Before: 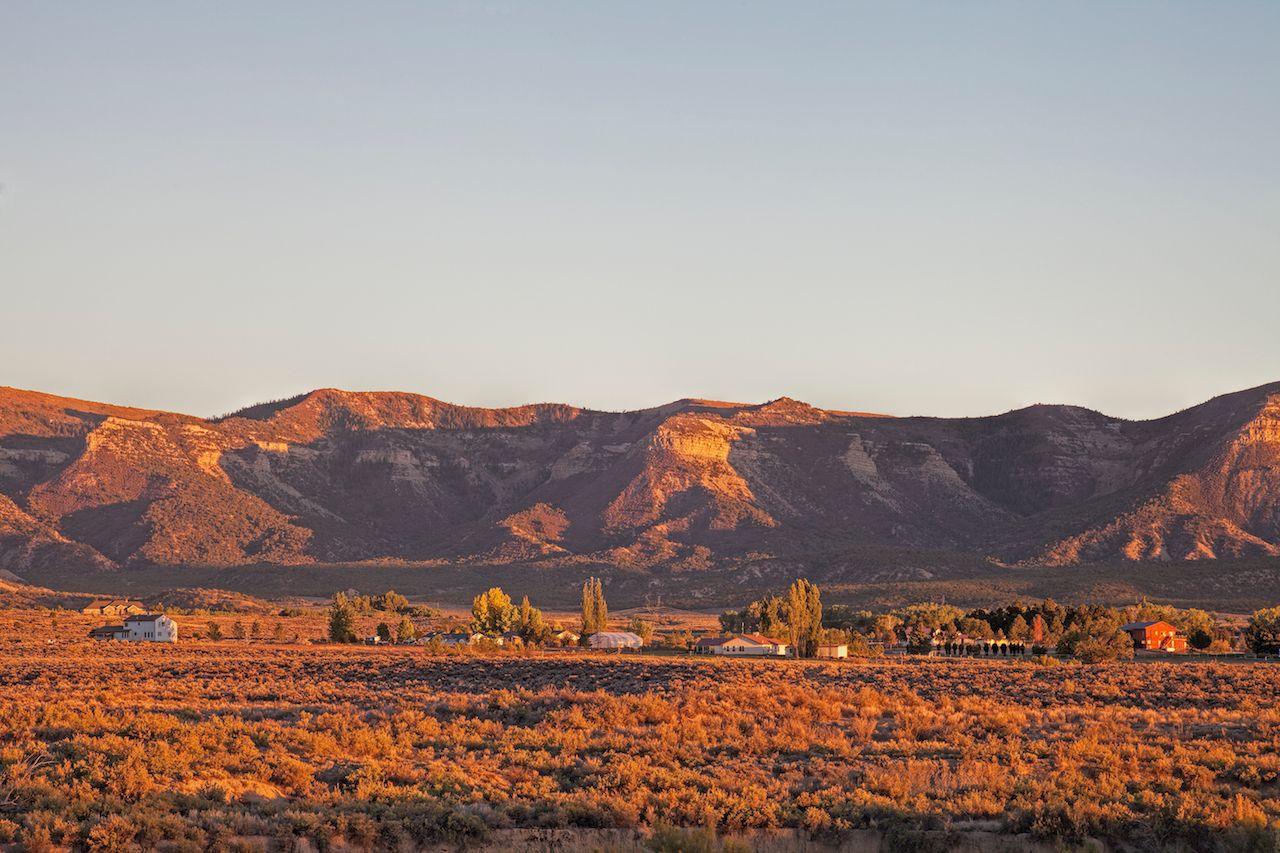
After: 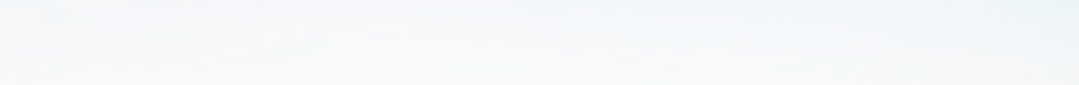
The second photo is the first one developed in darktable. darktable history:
base curve: curves: ch0 [(0, 0) (0.495, 0.917) (1, 1)], preserve colors none
crop and rotate: left 9.644%, top 9.491%, right 6.021%, bottom 80.509%
